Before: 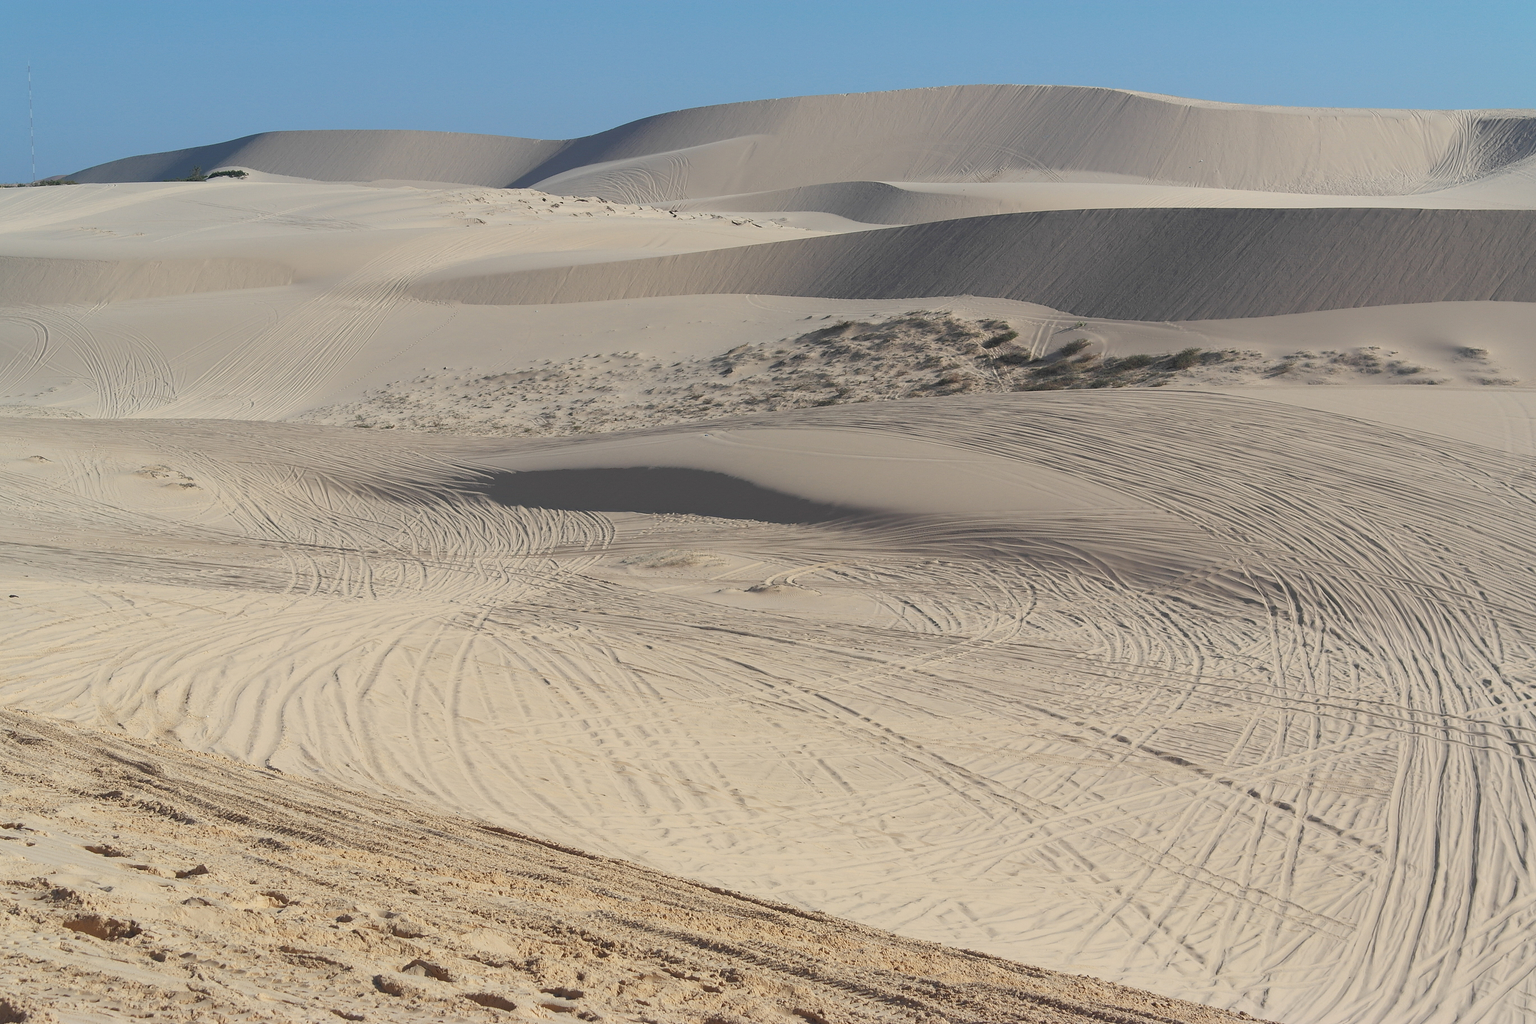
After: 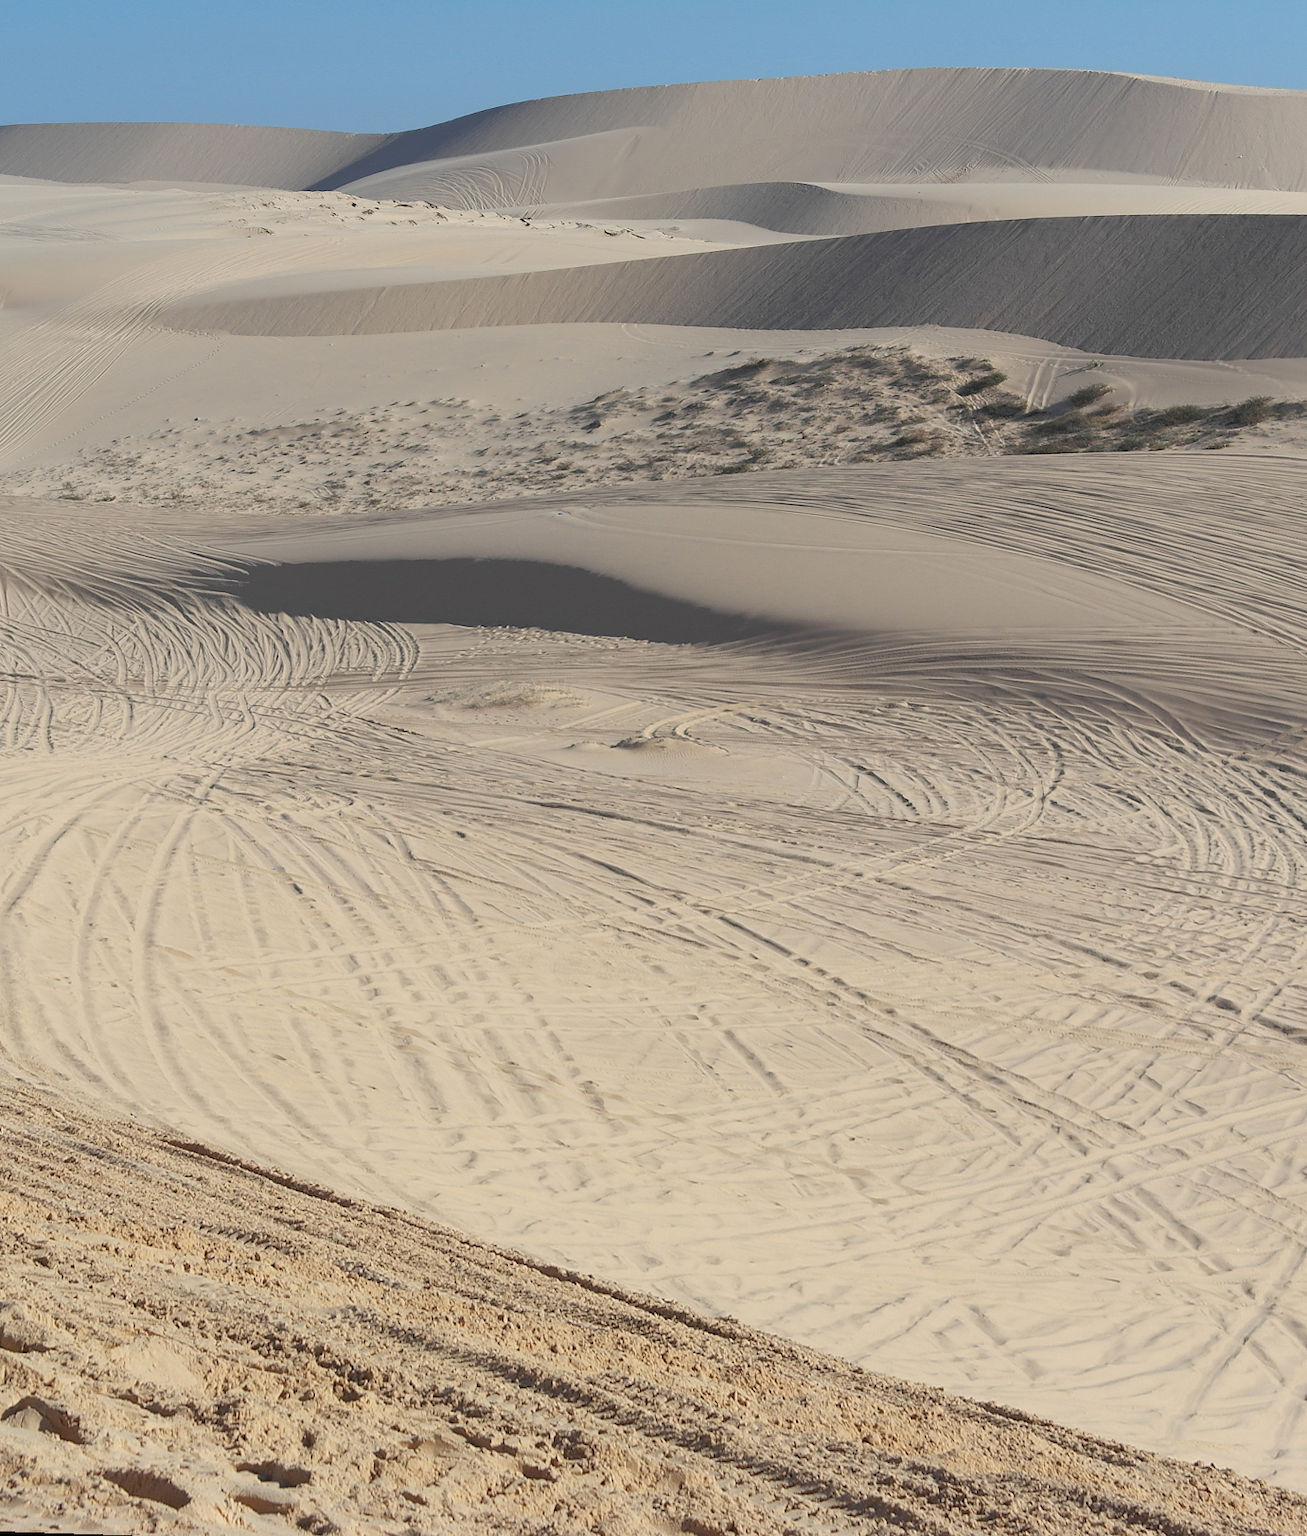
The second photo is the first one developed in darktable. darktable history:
crop and rotate: left 14.436%, right 18.898%
exposure: black level correction 0.001, exposure 0.014 EV, compensate highlight preservation false
rotate and perspective: rotation 0.72°, lens shift (vertical) -0.352, lens shift (horizontal) -0.051, crop left 0.152, crop right 0.859, crop top 0.019, crop bottom 0.964
levels: levels [0, 0.492, 0.984]
